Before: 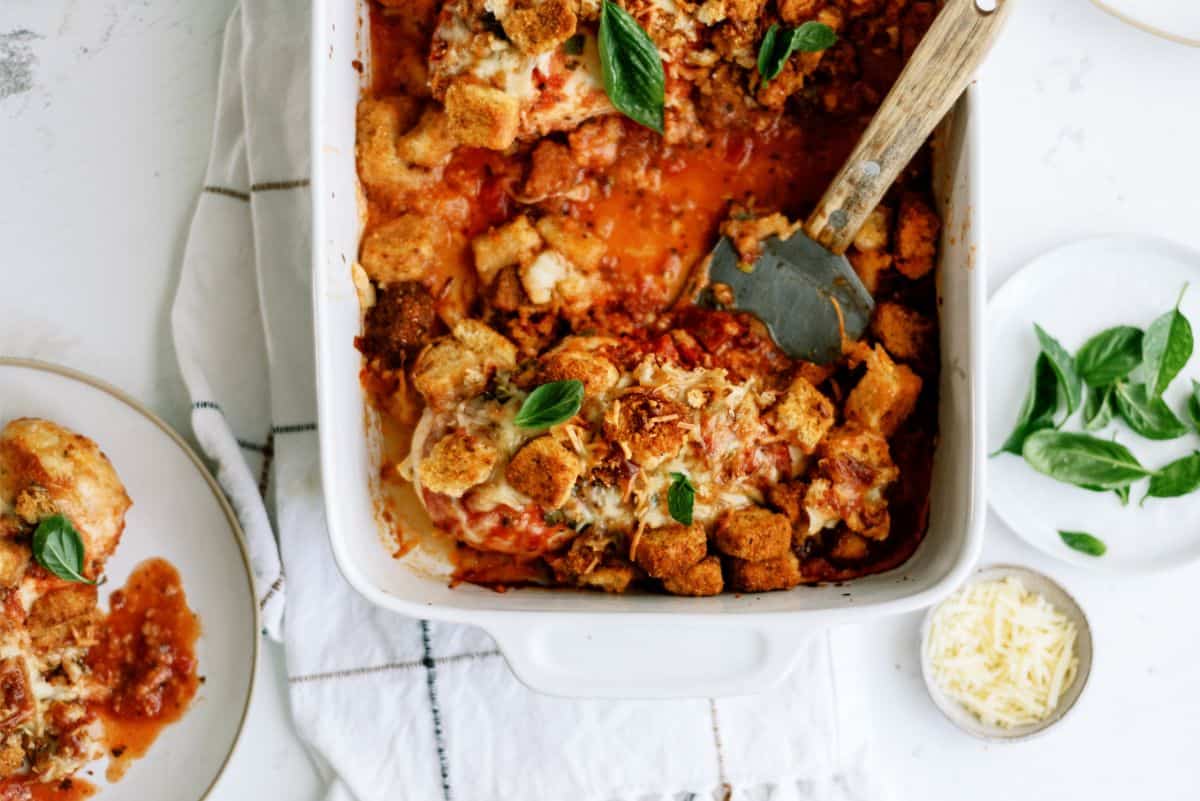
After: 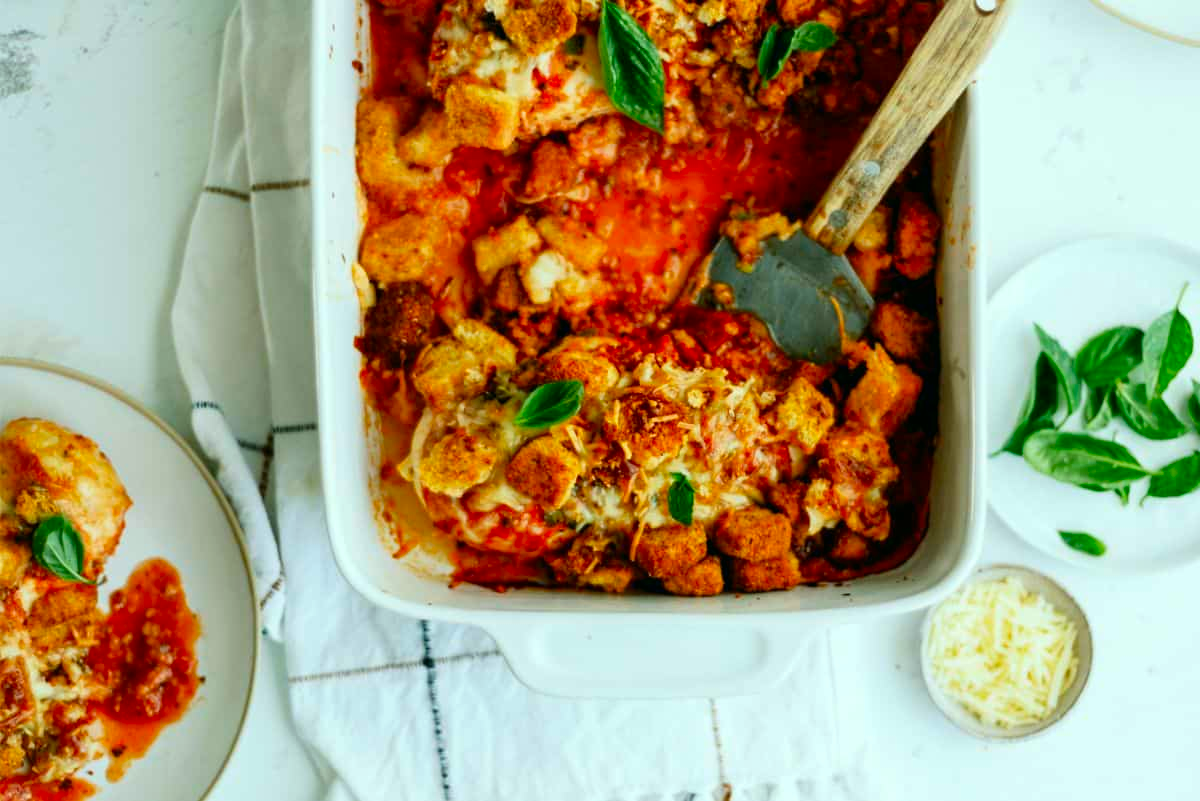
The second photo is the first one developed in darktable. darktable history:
color correction: highlights a* -7.65, highlights b* 1.48, shadows a* -3.59, saturation 1.43
